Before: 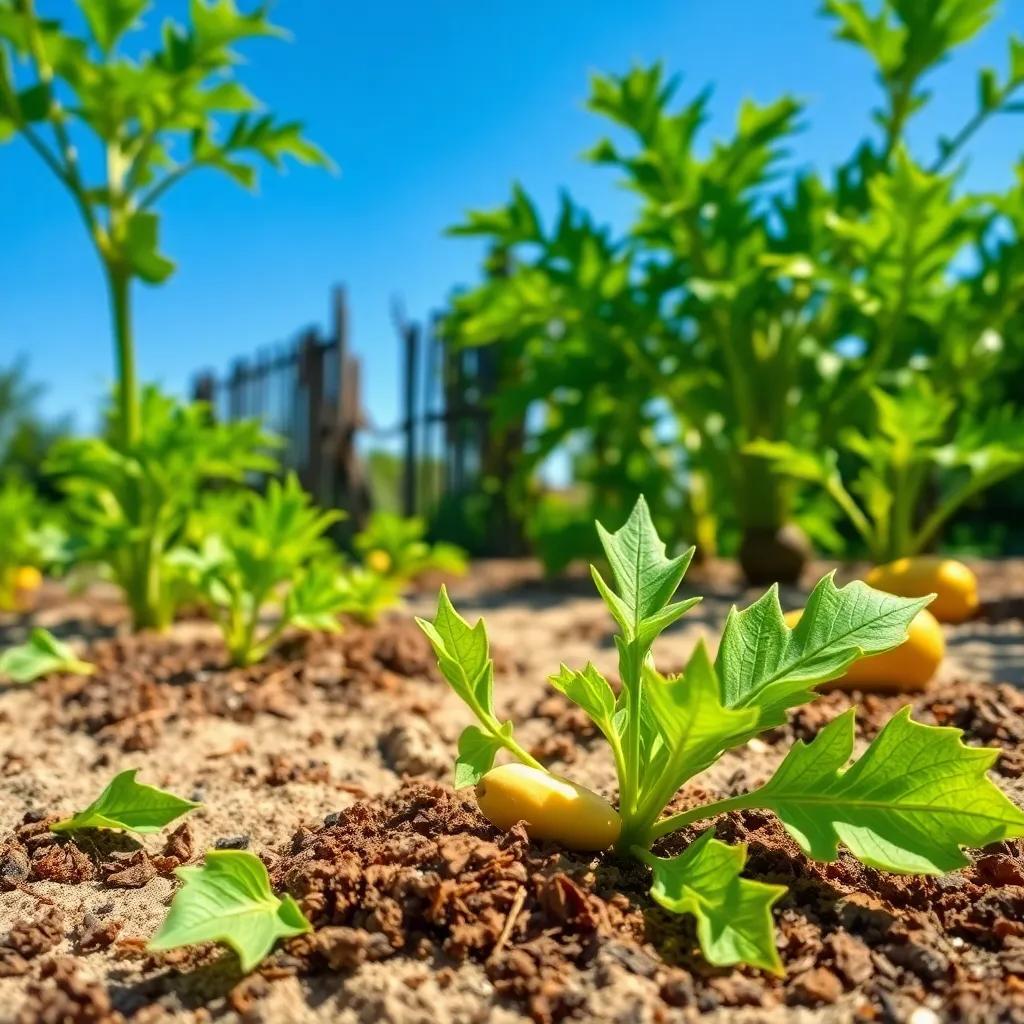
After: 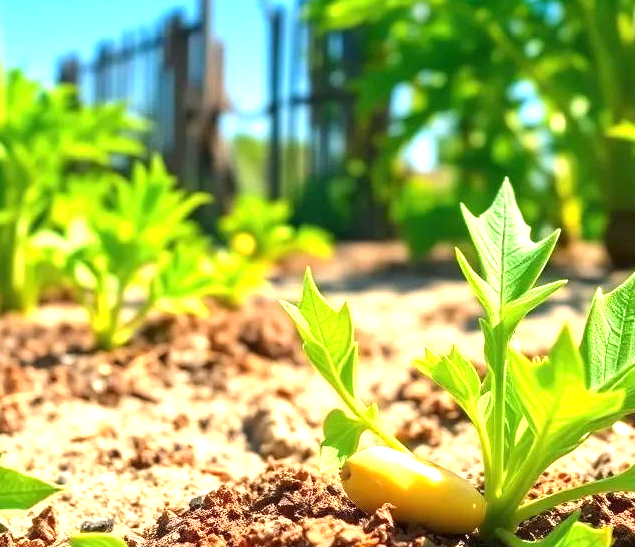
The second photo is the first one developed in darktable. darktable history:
crop: left 13.262%, top 30.971%, right 24.715%, bottom 15.55%
exposure: black level correction 0, exposure 1.101 EV, compensate exposure bias true, compensate highlight preservation false
